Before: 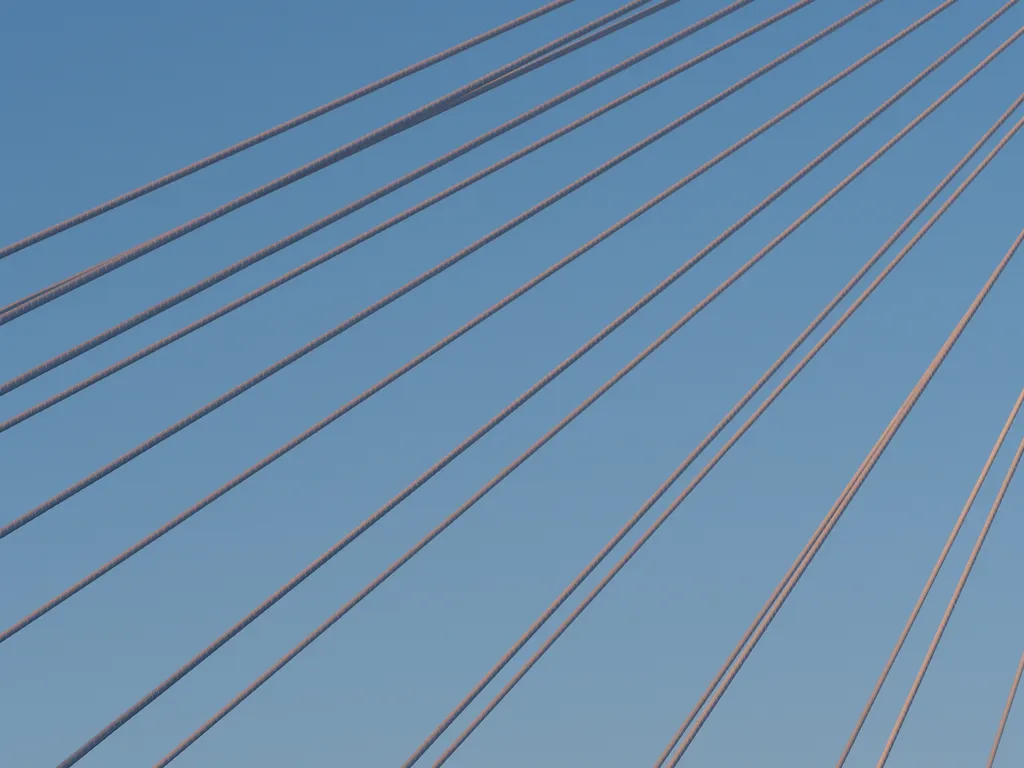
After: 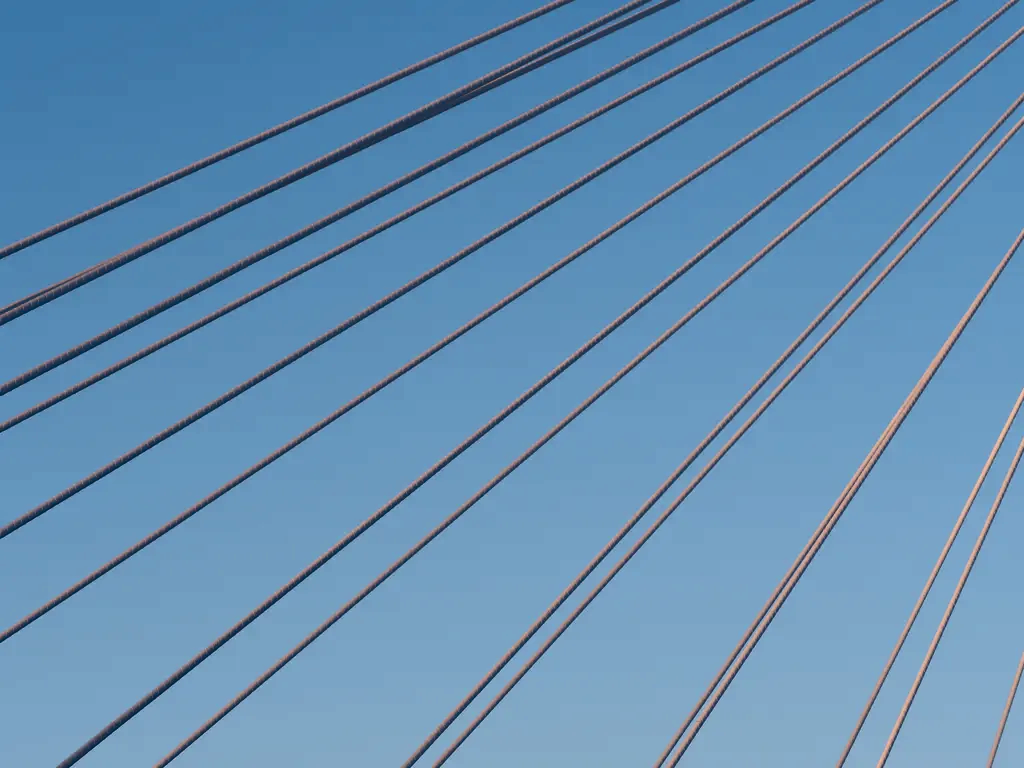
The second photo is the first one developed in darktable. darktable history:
contrast brightness saturation: contrast 0.313, brightness -0.065, saturation 0.174
